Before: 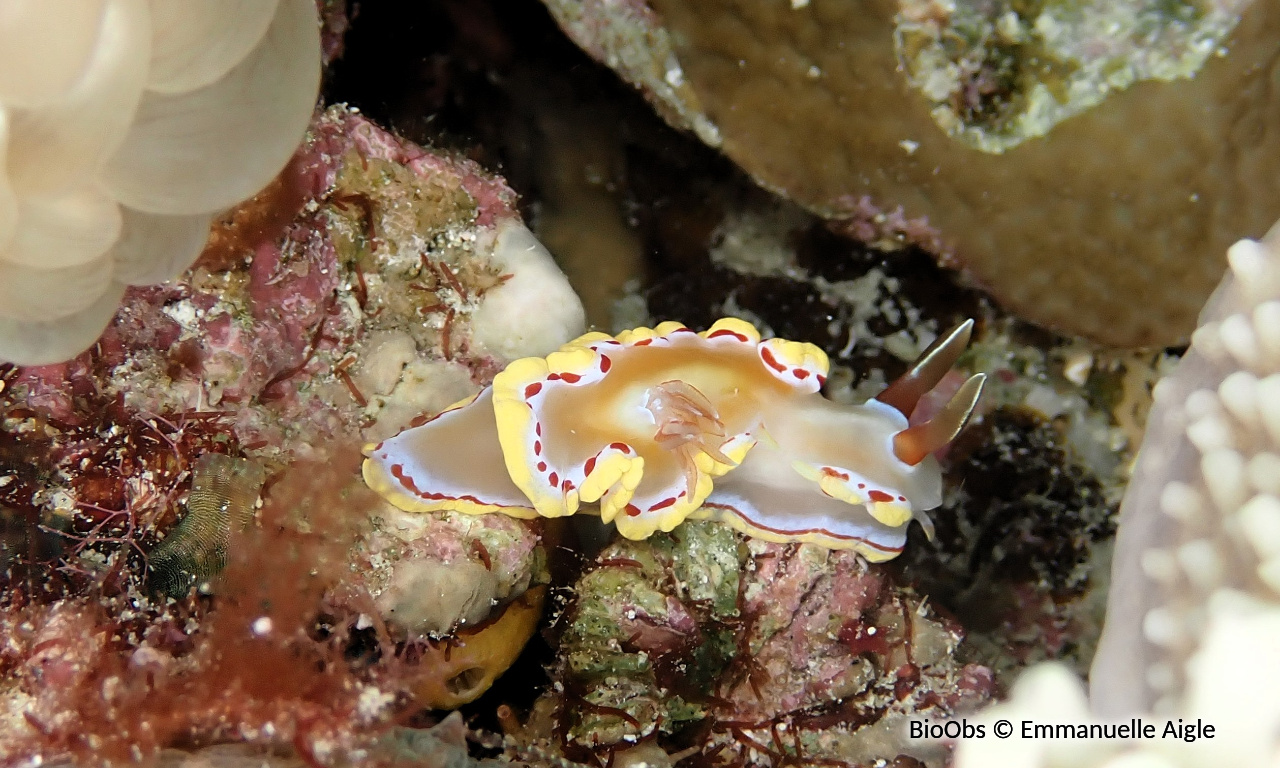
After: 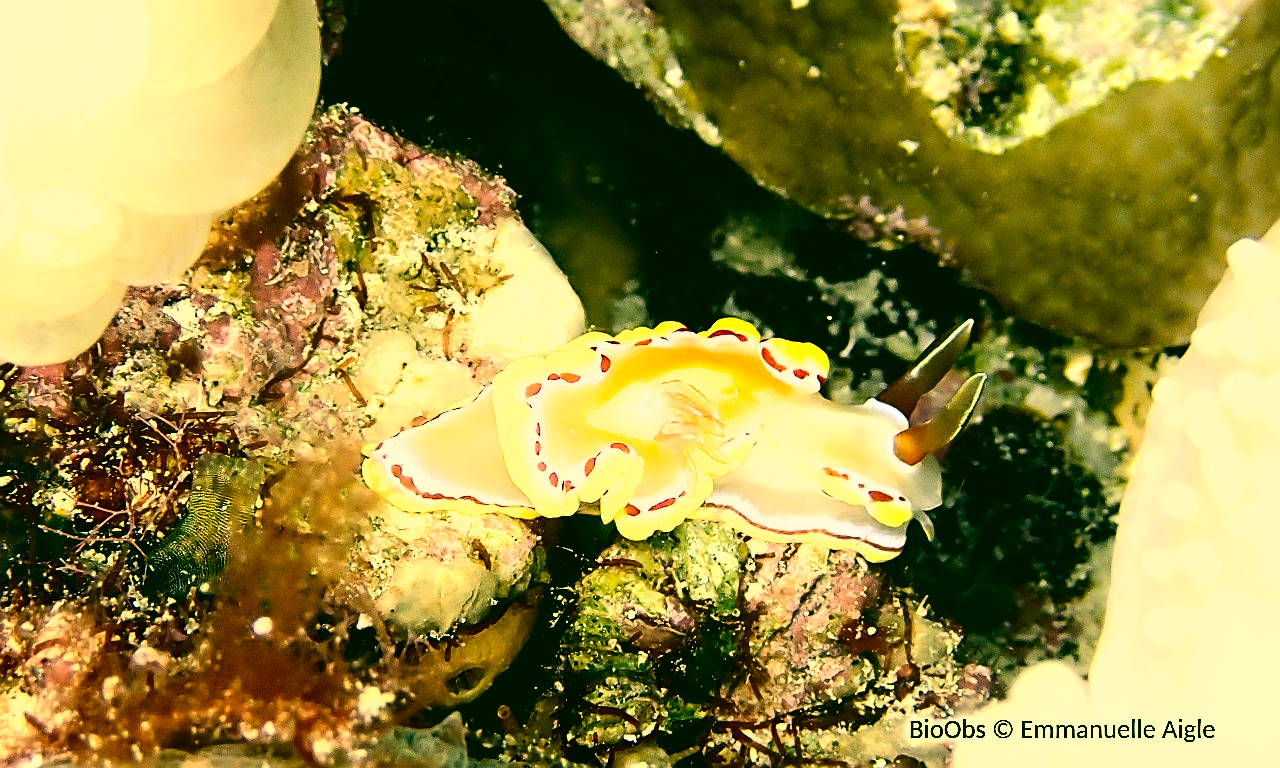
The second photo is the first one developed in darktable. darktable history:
shadows and highlights: shadows -21.48, highlights 98.13, soften with gaussian
exposure: black level correction 0, exposure 1.096 EV, compensate highlight preservation false
color correction: highlights a* 5.67, highlights b* 33.05, shadows a* -26.56, shadows b* 3.76
sharpen: on, module defaults
contrast brightness saturation: contrast 0.244, brightness -0.23, saturation 0.147
